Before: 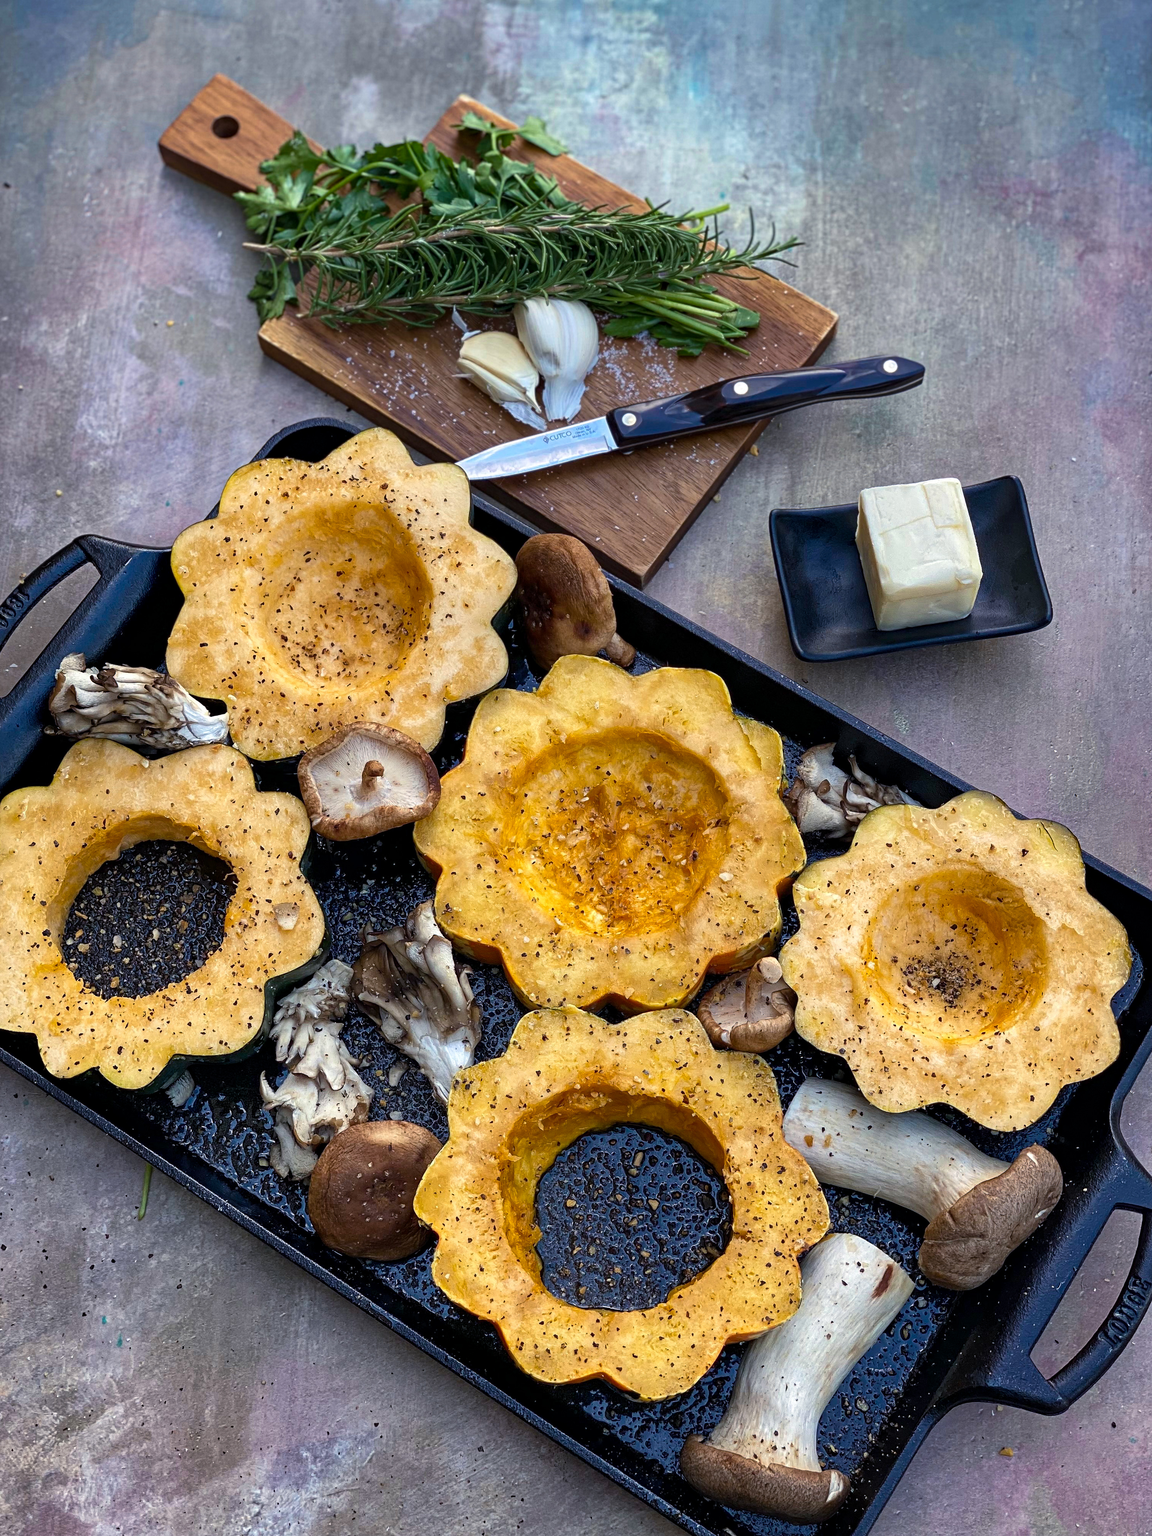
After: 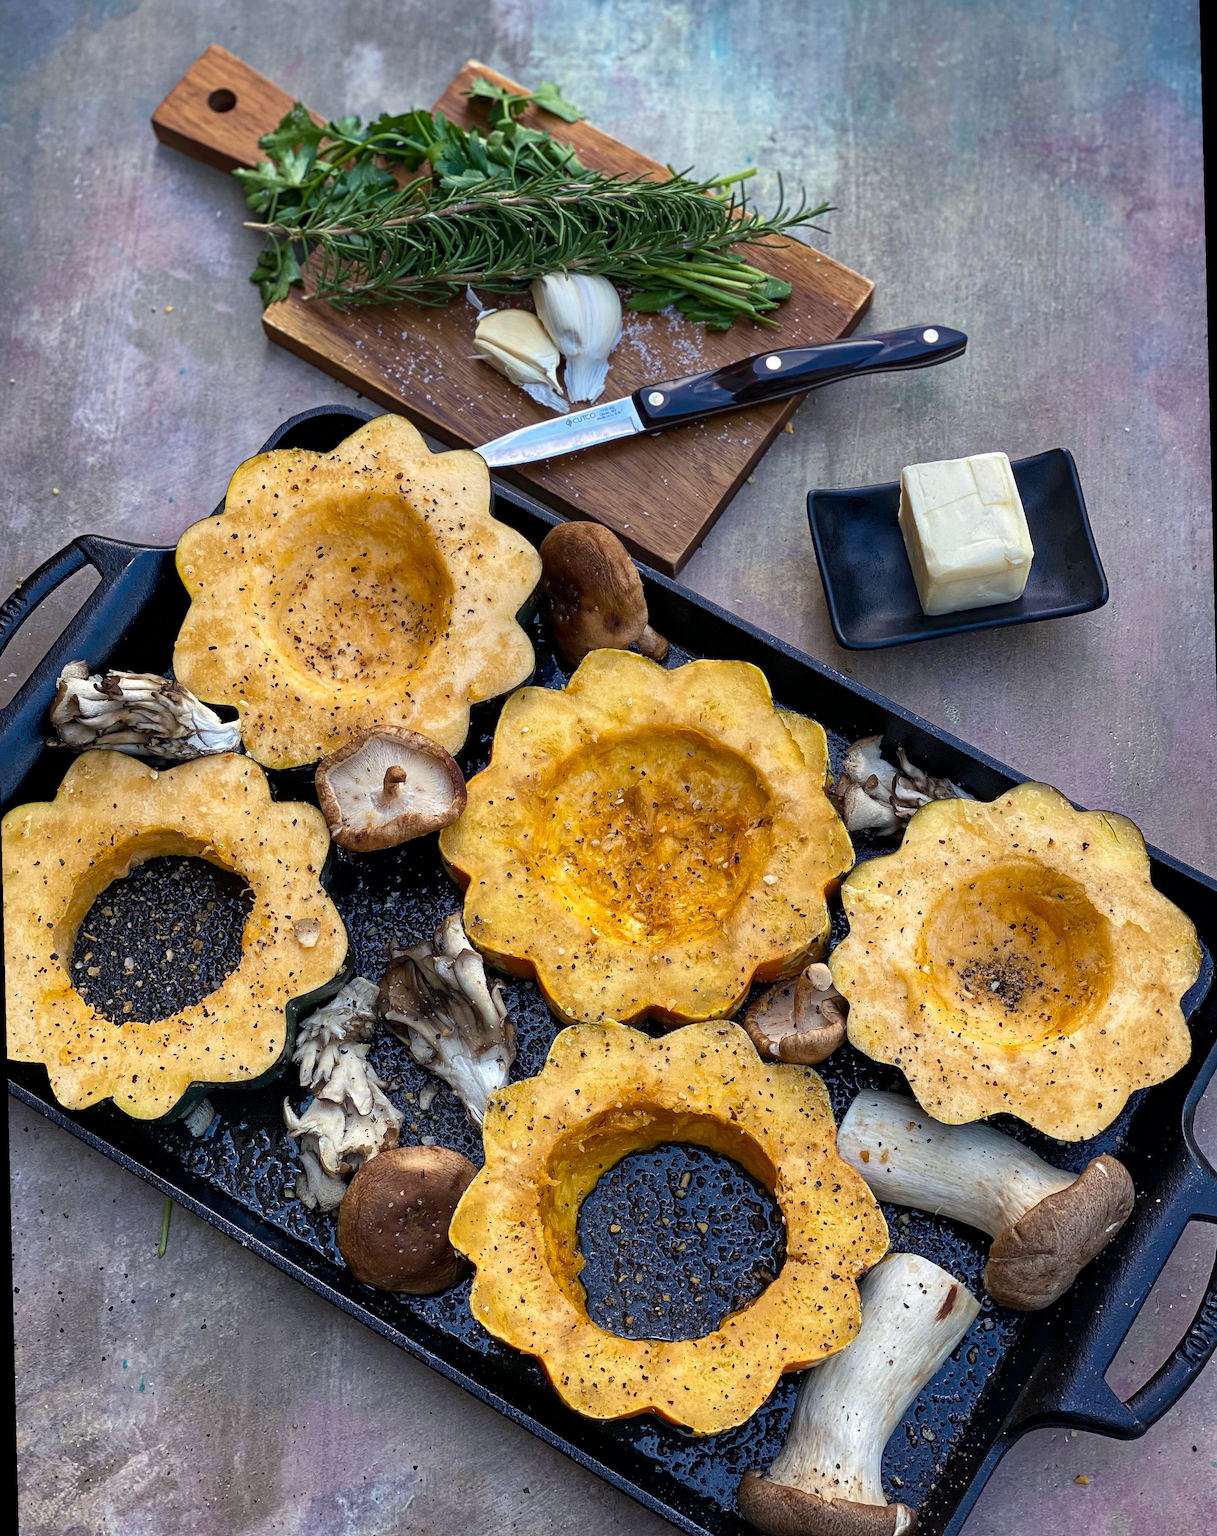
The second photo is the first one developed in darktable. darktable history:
white balance: emerald 1
rotate and perspective: rotation -1.42°, crop left 0.016, crop right 0.984, crop top 0.035, crop bottom 0.965
